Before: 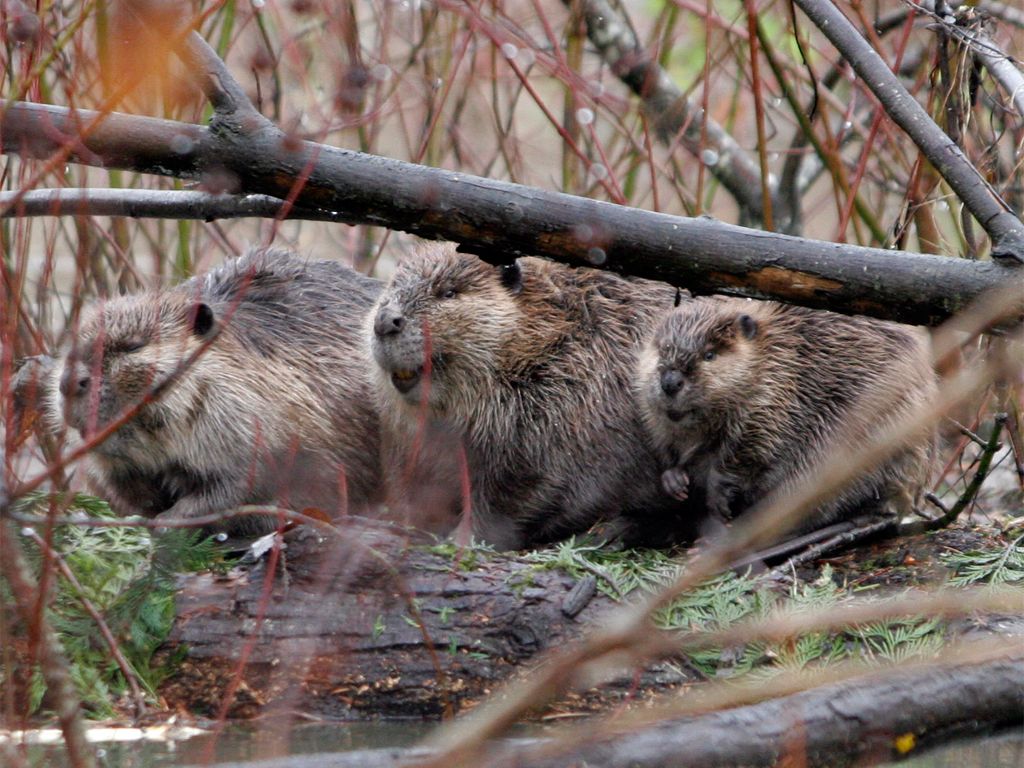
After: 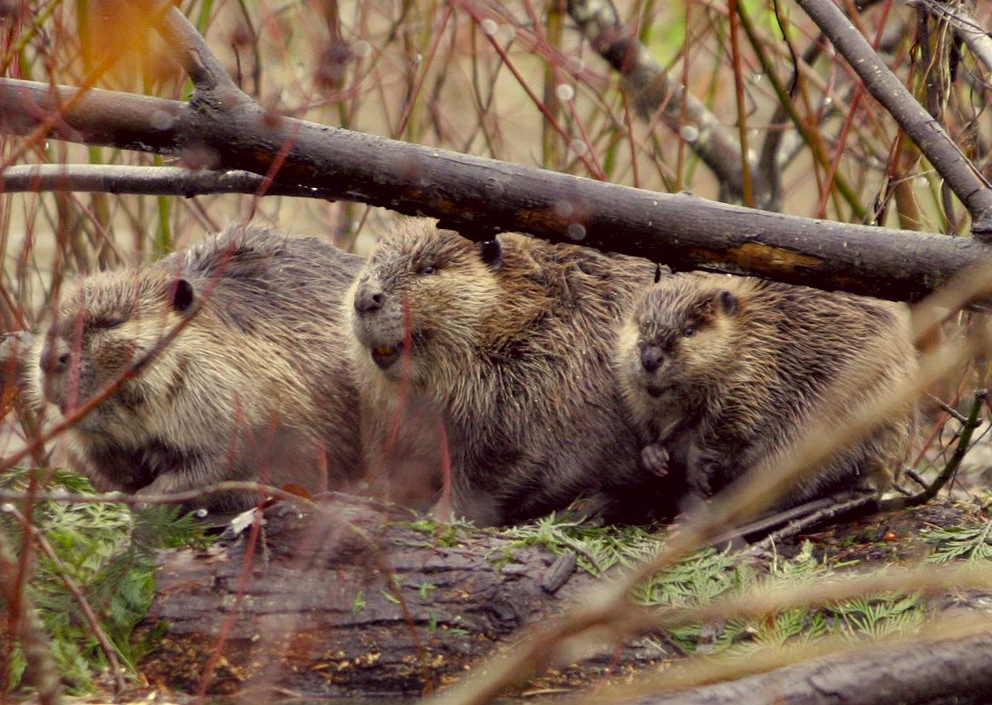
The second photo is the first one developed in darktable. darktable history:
crop: left 1.964%, top 3.251%, right 1.122%, bottom 4.933%
white balance: red 0.926, green 1.003, blue 1.133
color correction: highlights a* -0.482, highlights b* 40, shadows a* 9.8, shadows b* -0.161
